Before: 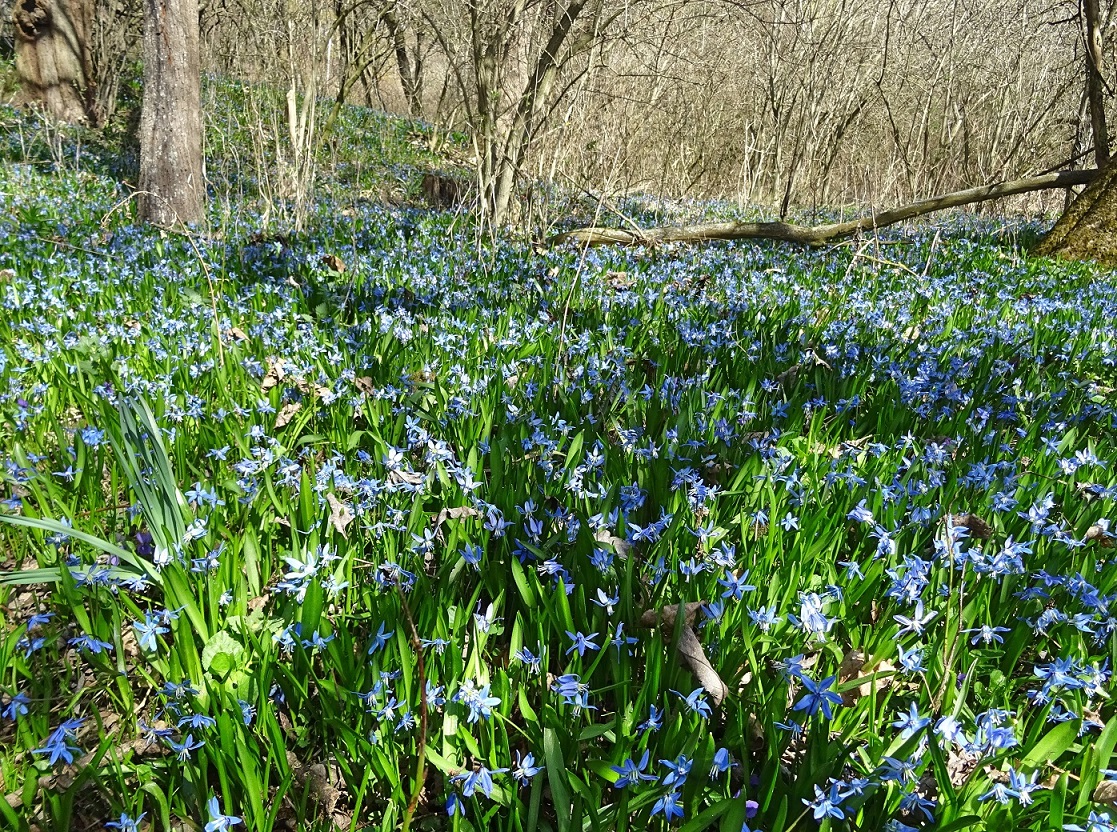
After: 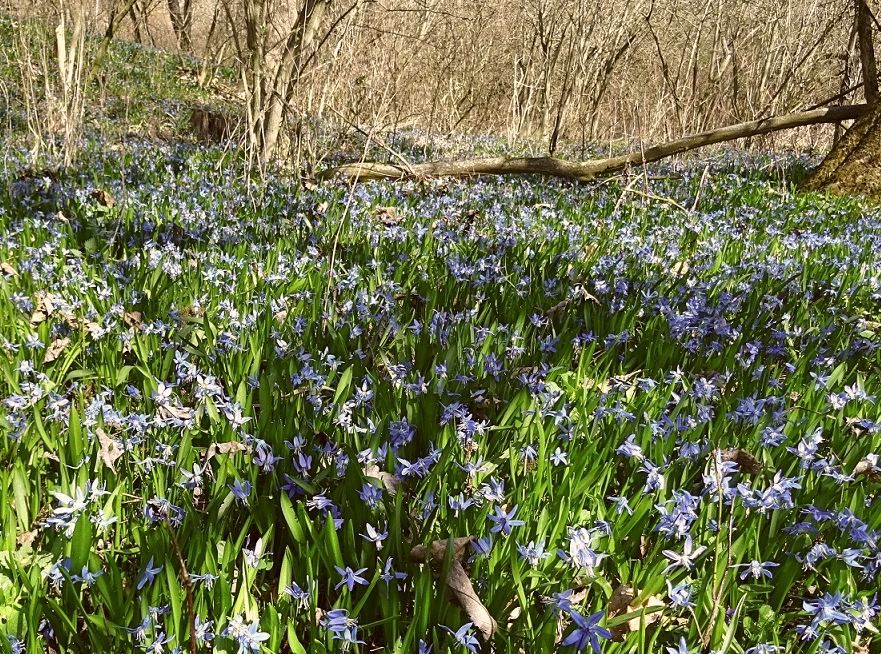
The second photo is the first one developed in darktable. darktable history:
crop and rotate: left 20.74%, top 7.912%, right 0.375%, bottom 13.378%
color balance rgb: perceptual saturation grading › global saturation -3%
color correction: highlights a* 6.27, highlights b* 8.19, shadows a* 5.94, shadows b* 7.23, saturation 0.9
